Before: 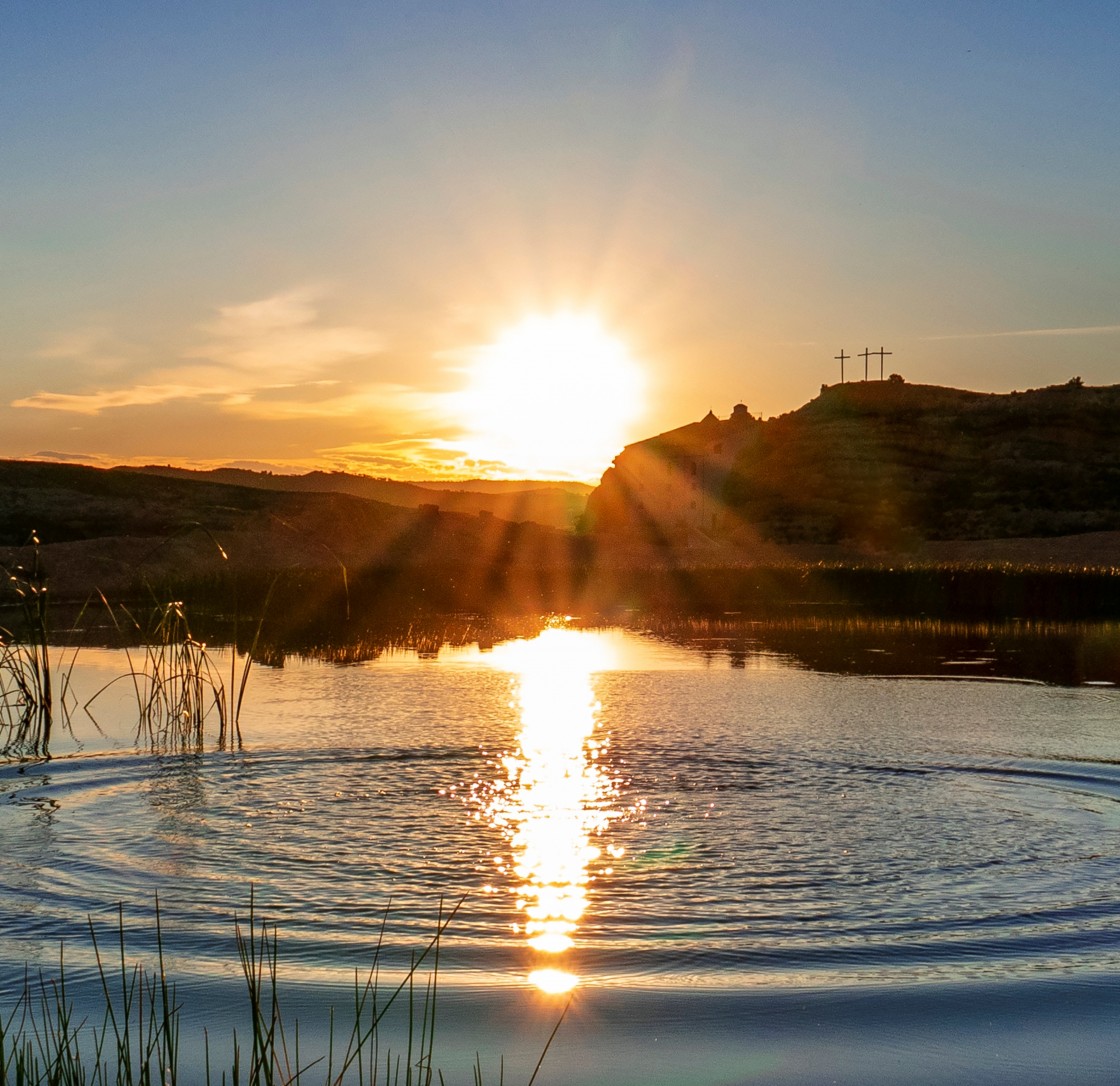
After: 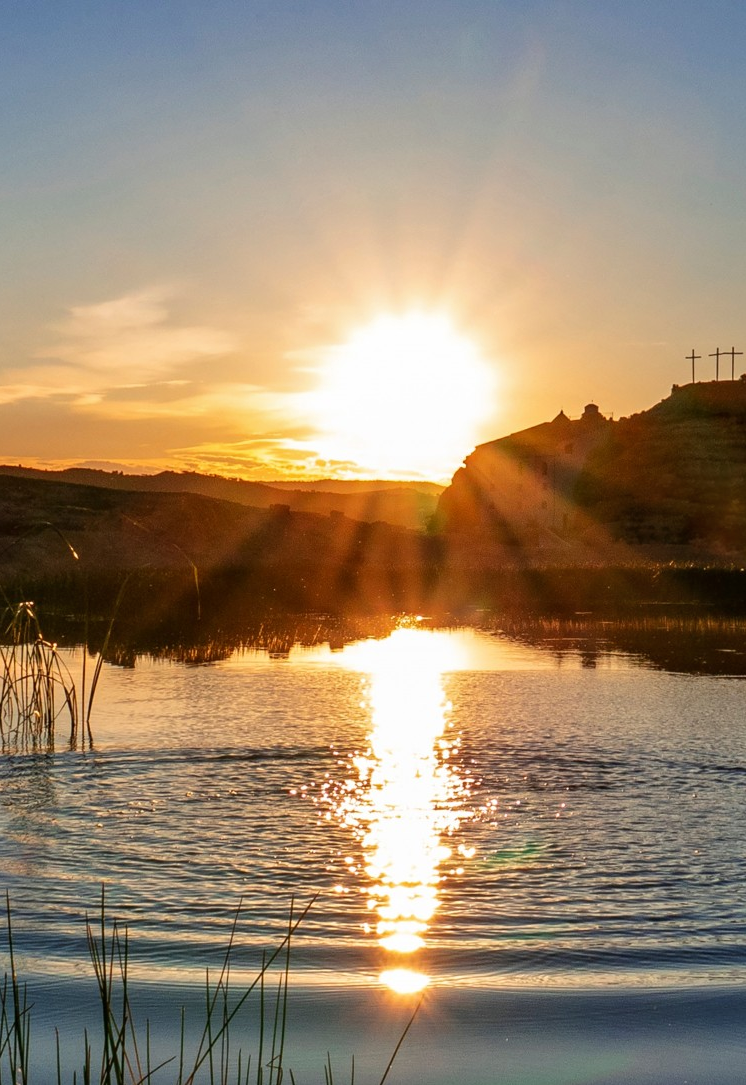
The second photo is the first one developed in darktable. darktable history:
shadows and highlights: shadows 29.55, highlights -30.46, low approximation 0.01, soften with gaussian
crop and rotate: left 13.392%, right 19.916%
